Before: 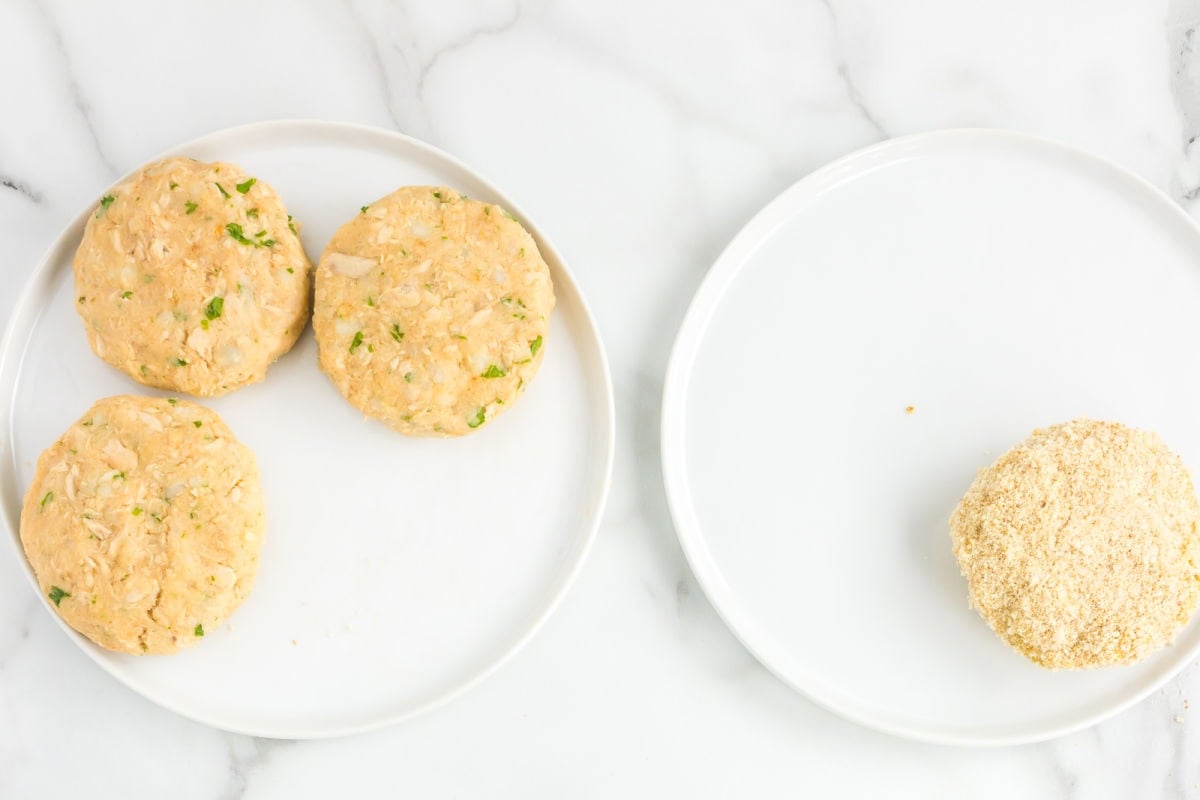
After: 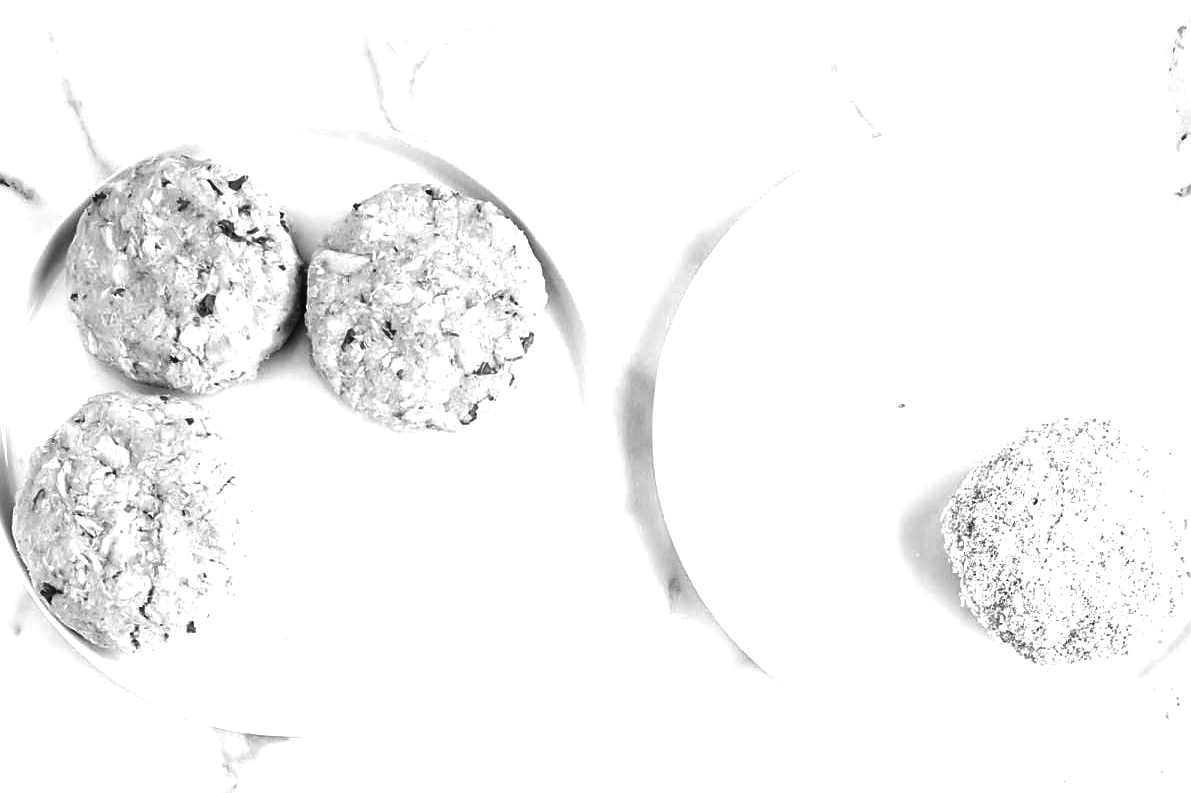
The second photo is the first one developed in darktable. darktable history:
crop and rotate: left 0.693%, top 0.404%, bottom 0.348%
contrast brightness saturation: contrast 0.019, brightness -0.991, saturation -0.988
sharpen: on, module defaults
exposure: black level correction 0.001, exposure 0.499 EV, compensate highlight preservation false
